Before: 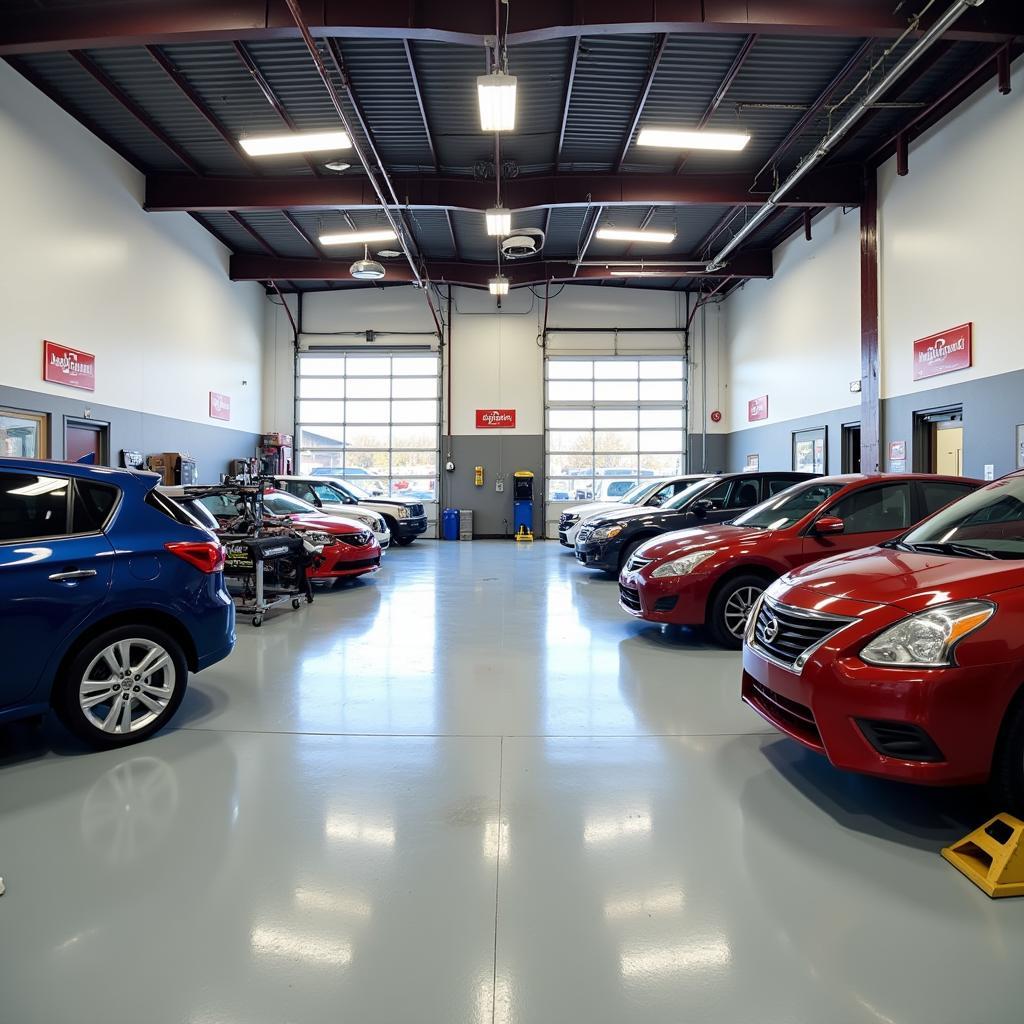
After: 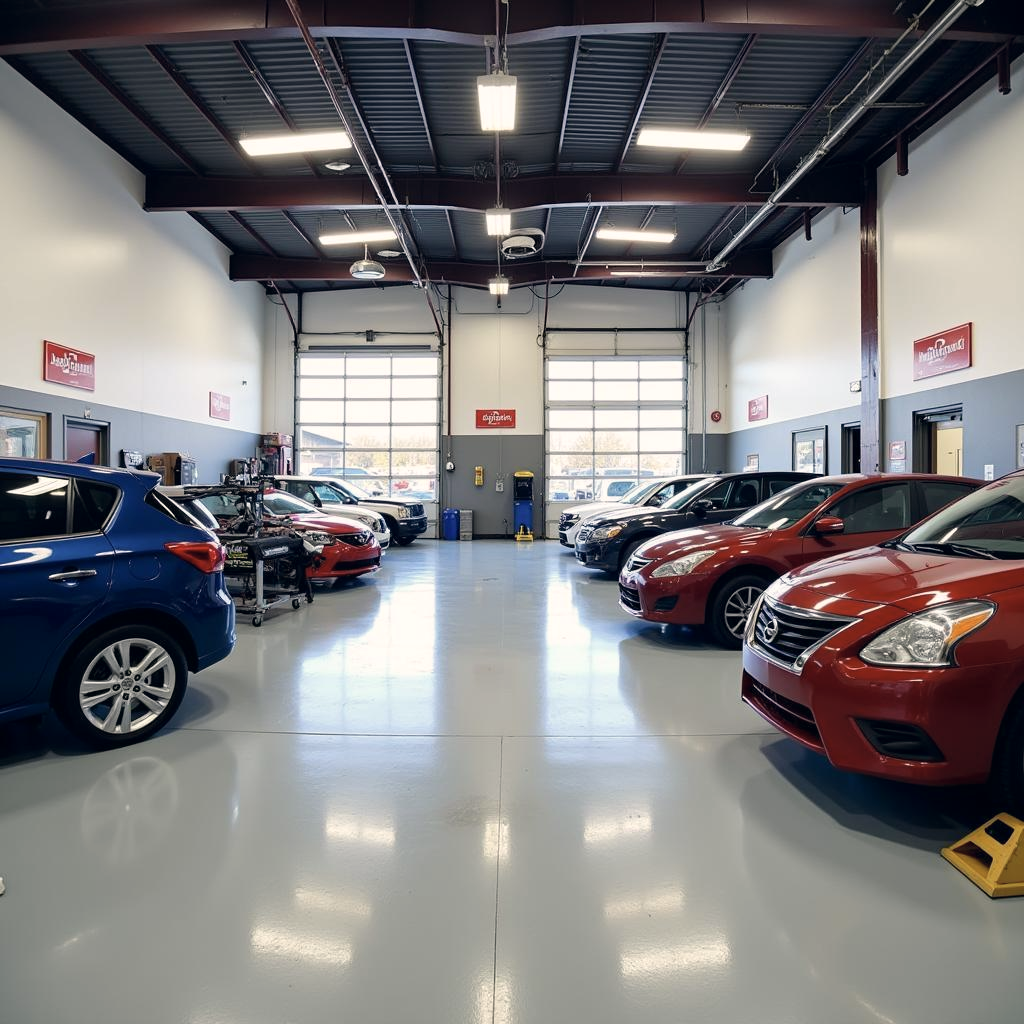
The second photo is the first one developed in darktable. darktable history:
color correction: highlights a* 2.76, highlights b* 5.03, shadows a* -1.72, shadows b* -4.82, saturation 0.825
